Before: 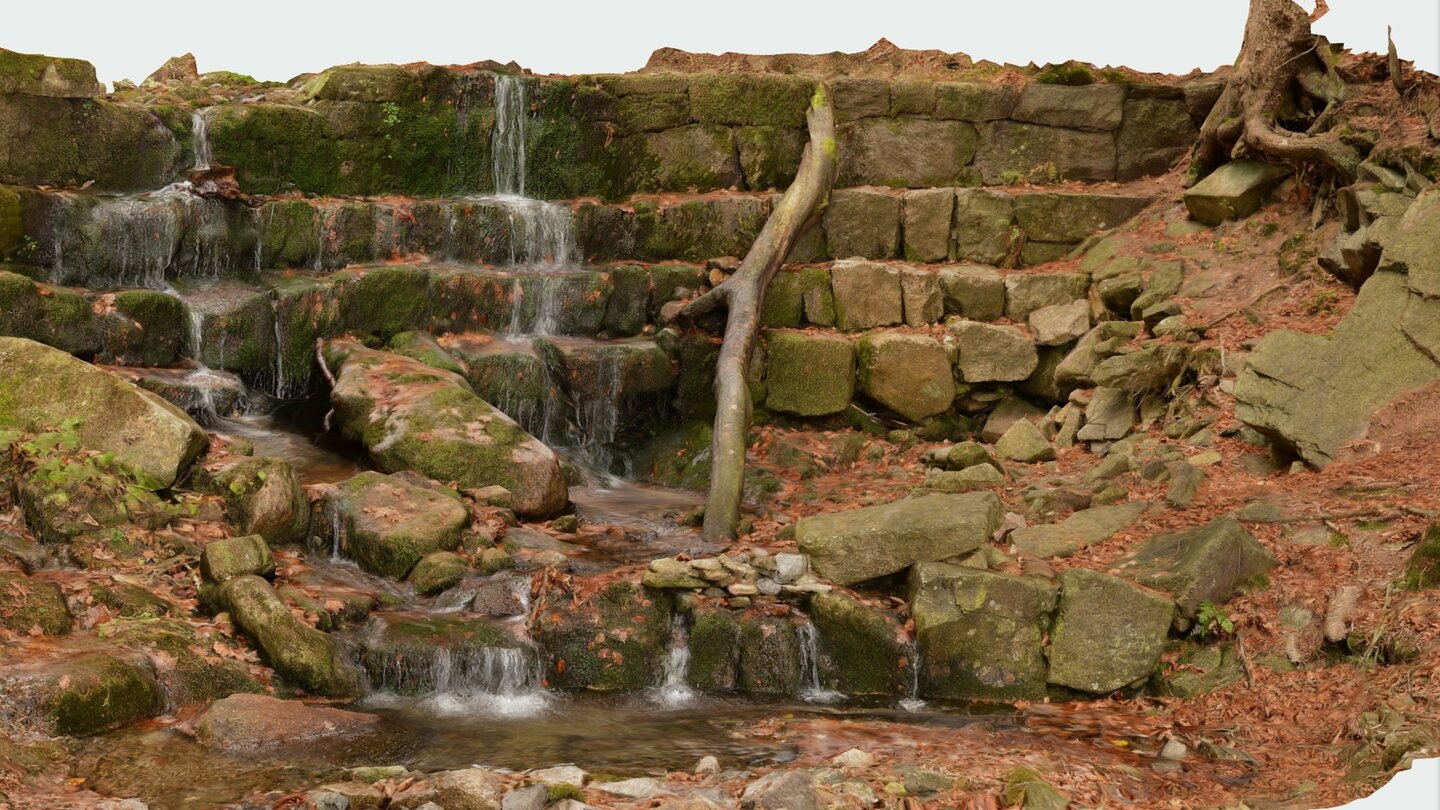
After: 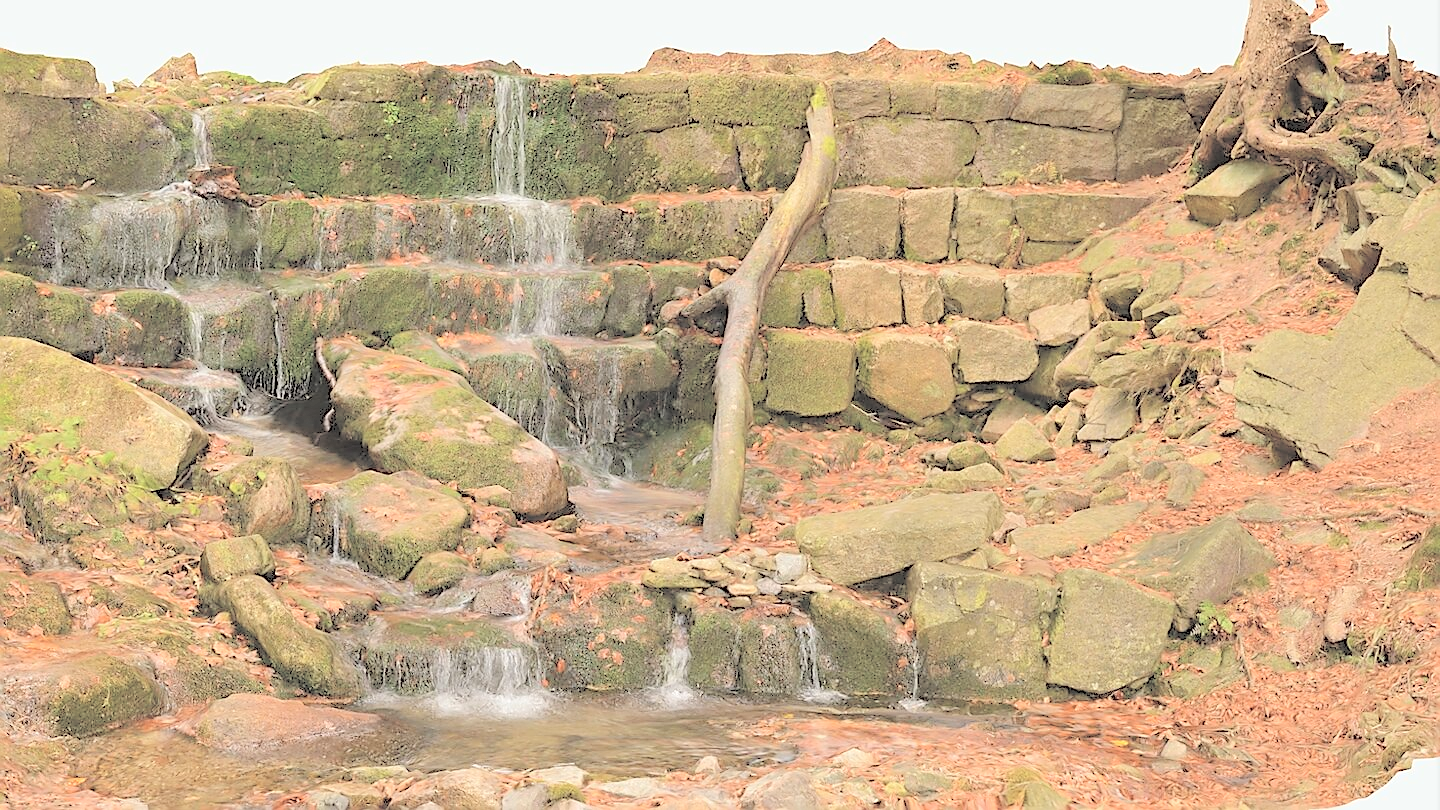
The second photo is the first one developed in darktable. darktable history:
contrast brightness saturation: brightness 1
sharpen: radius 1.4, amount 1.25, threshold 0.7
